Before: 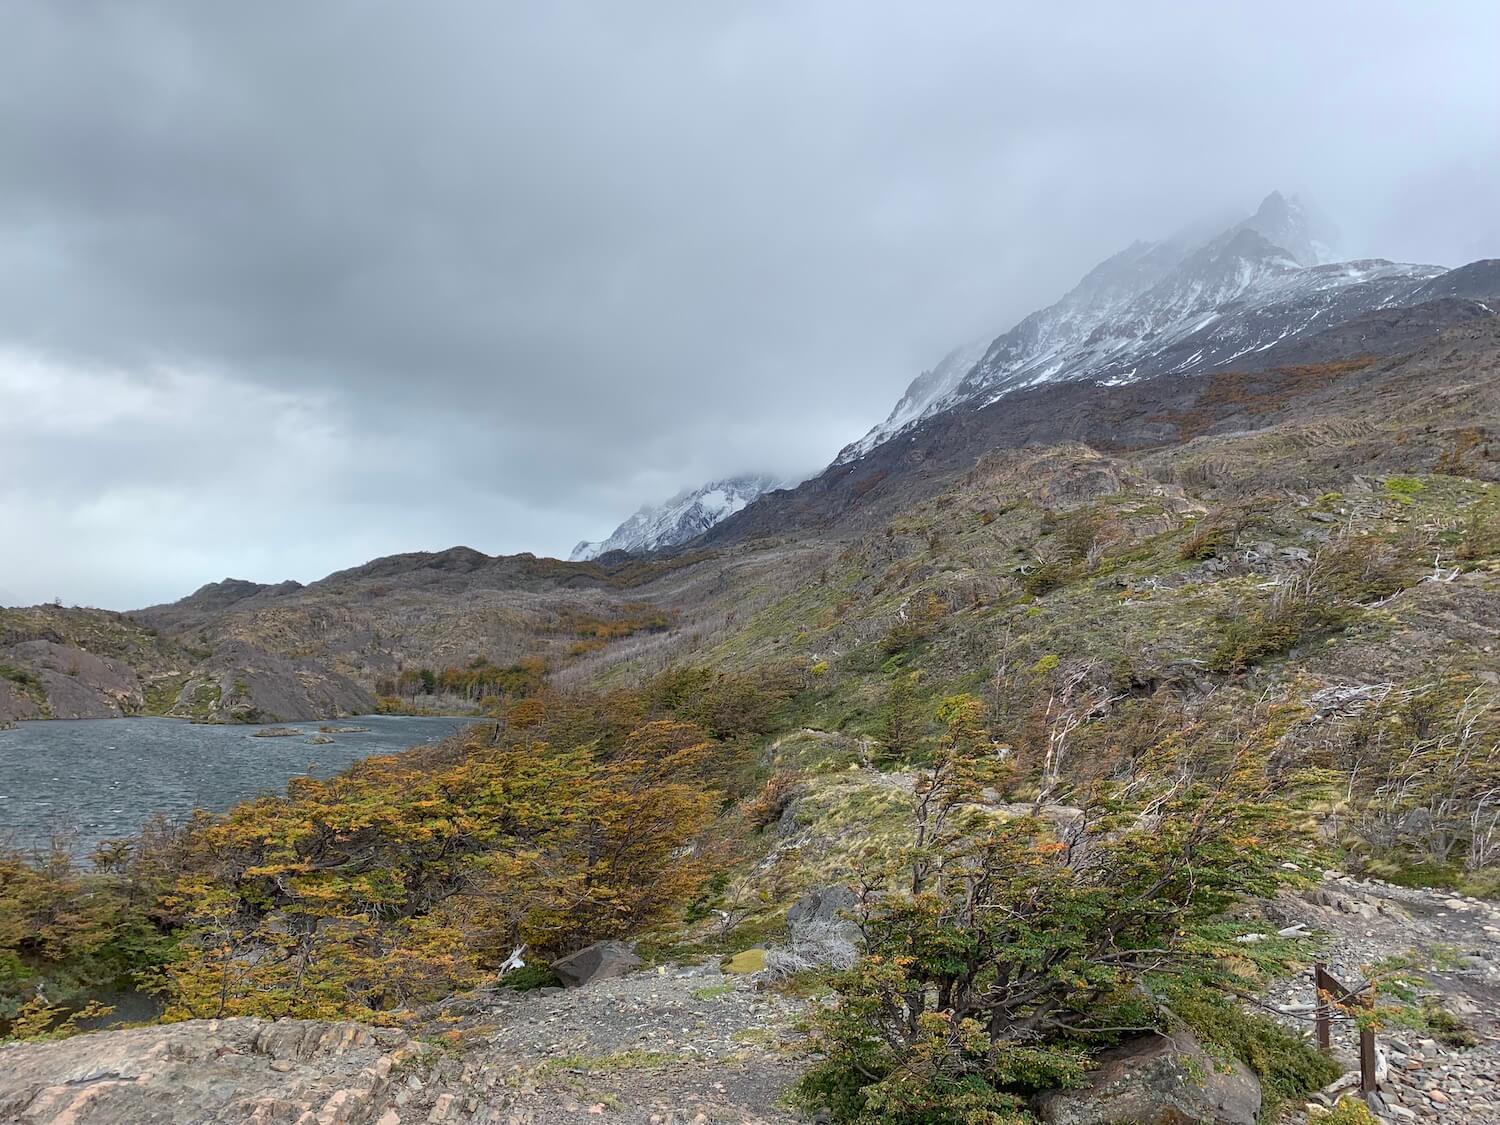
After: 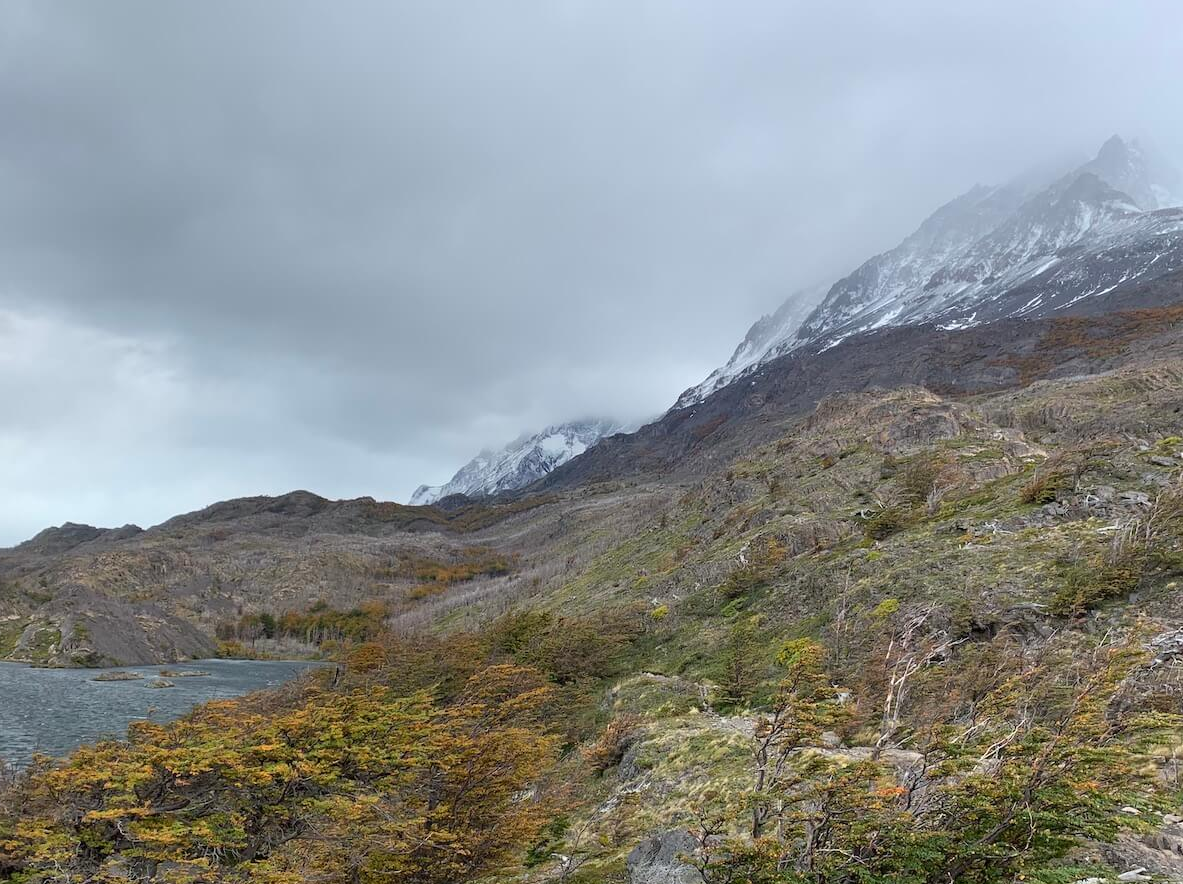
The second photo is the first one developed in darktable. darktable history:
crop and rotate: left 10.733%, top 4.988%, right 10.351%, bottom 16.406%
